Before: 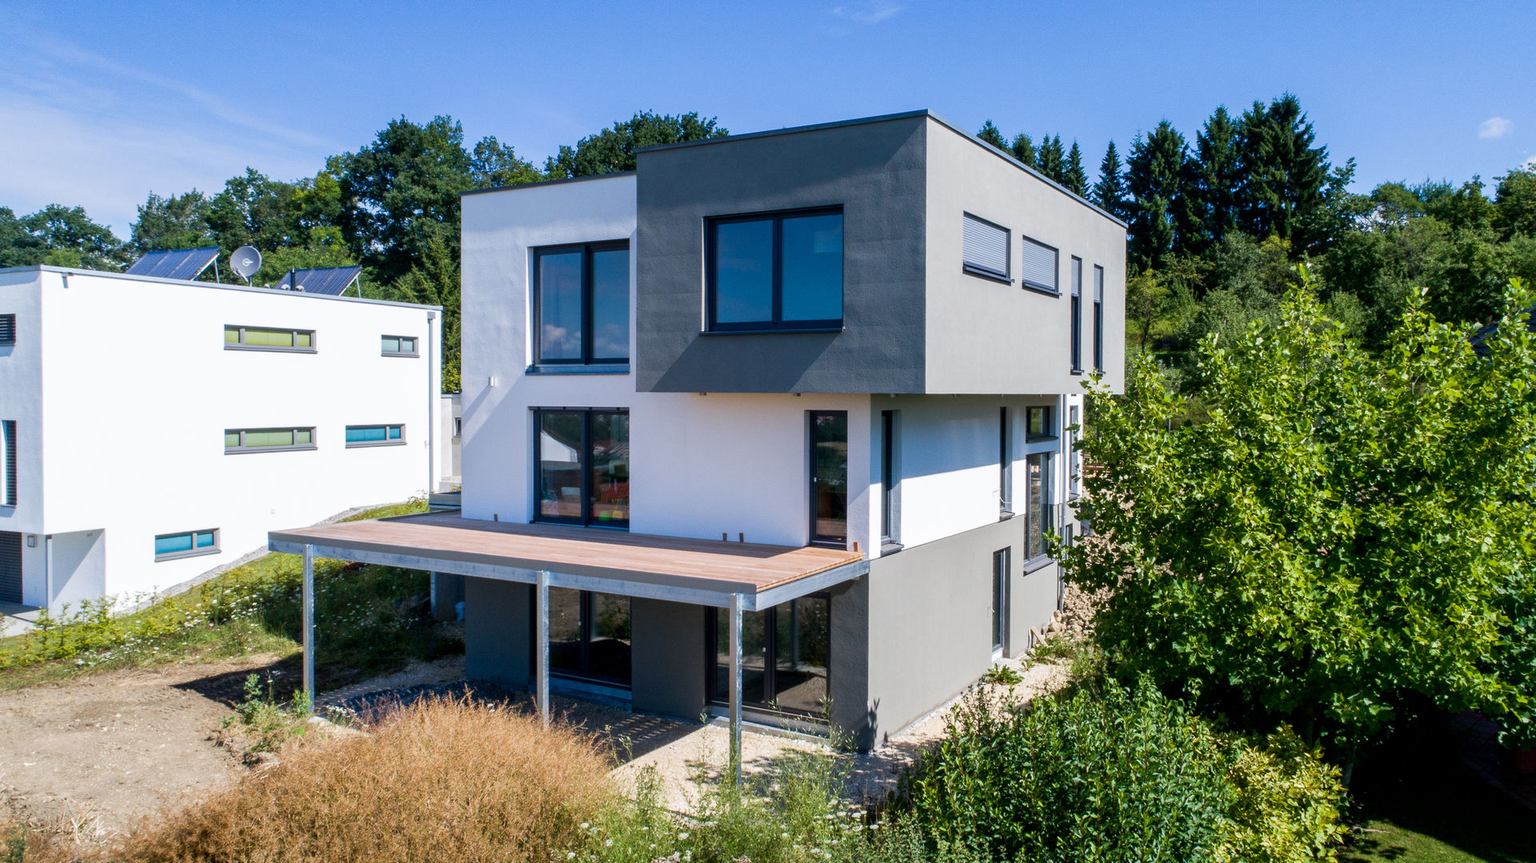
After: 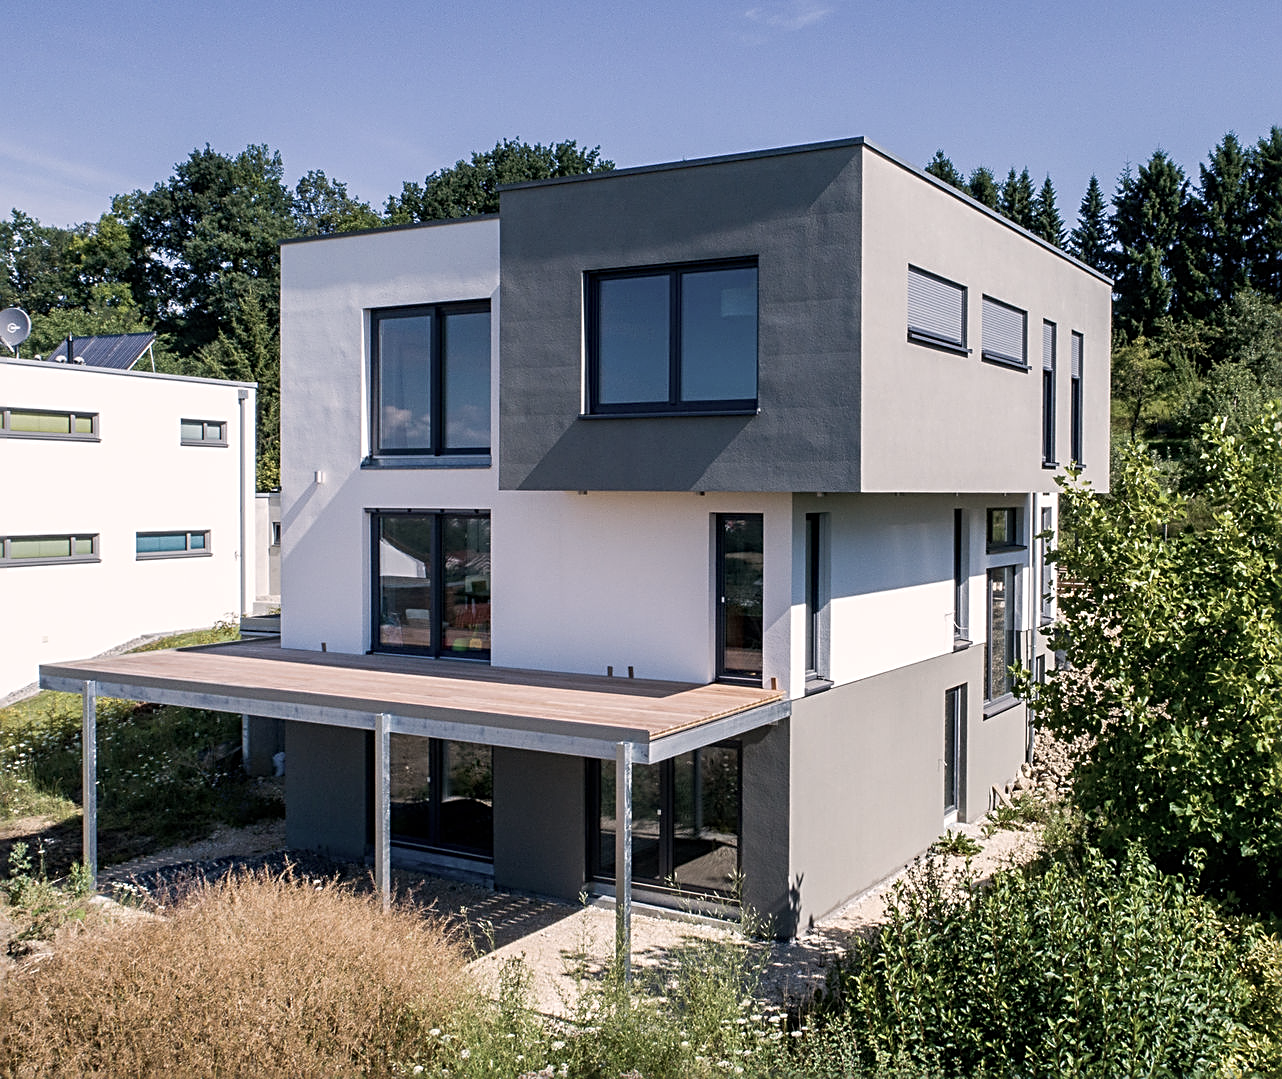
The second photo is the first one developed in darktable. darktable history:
sharpen: radius 2.552, amount 0.634
crop: left 15.422%, right 17.757%
color correction: highlights a* 5.52, highlights b* 5.26, saturation 0.662
